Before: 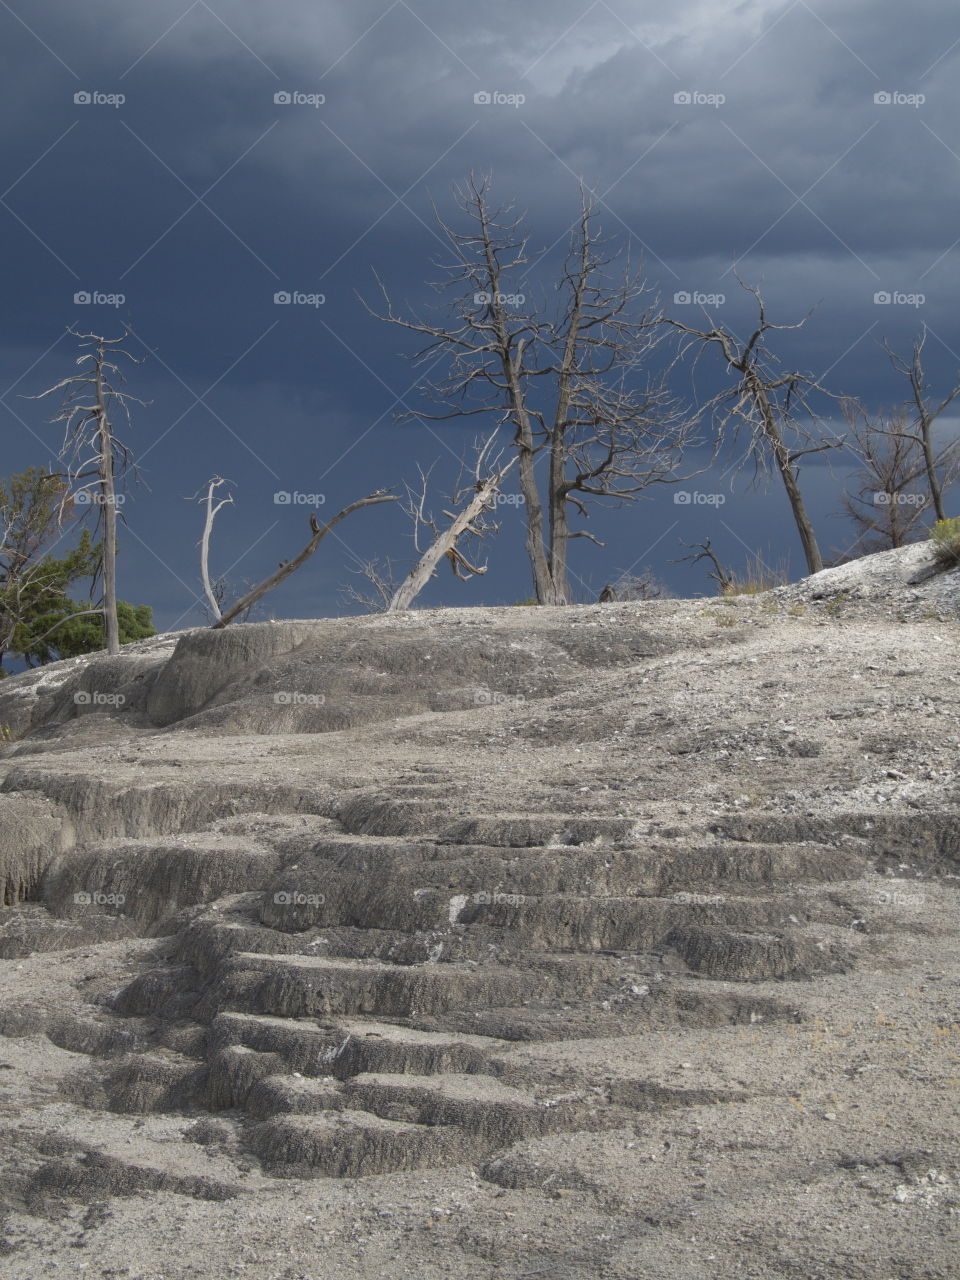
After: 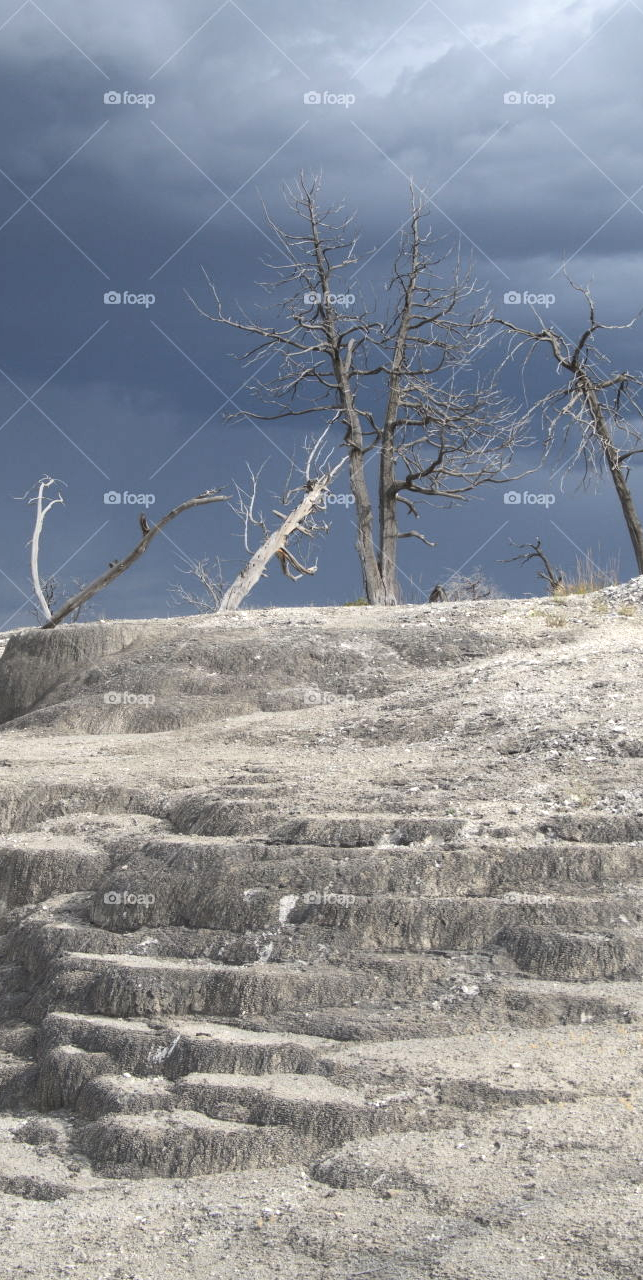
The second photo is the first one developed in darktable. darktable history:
contrast brightness saturation: brightness 0.152
tone equalizer: -8 EV -0.741 EV, -7 EV -0.675 EV, -6 EV -0.561 EV, -5 EV -0.418 EV, -3 EV 0.385 EV, -2 EV 0.6 EV, -1 EV 0.678 EV, +0 EV 0.775 EV, edges refinement/feathering 500, mask exposure compensation -1.57 EV, preserve details no
crop and rotate: left 17.783%, right 15.169%
